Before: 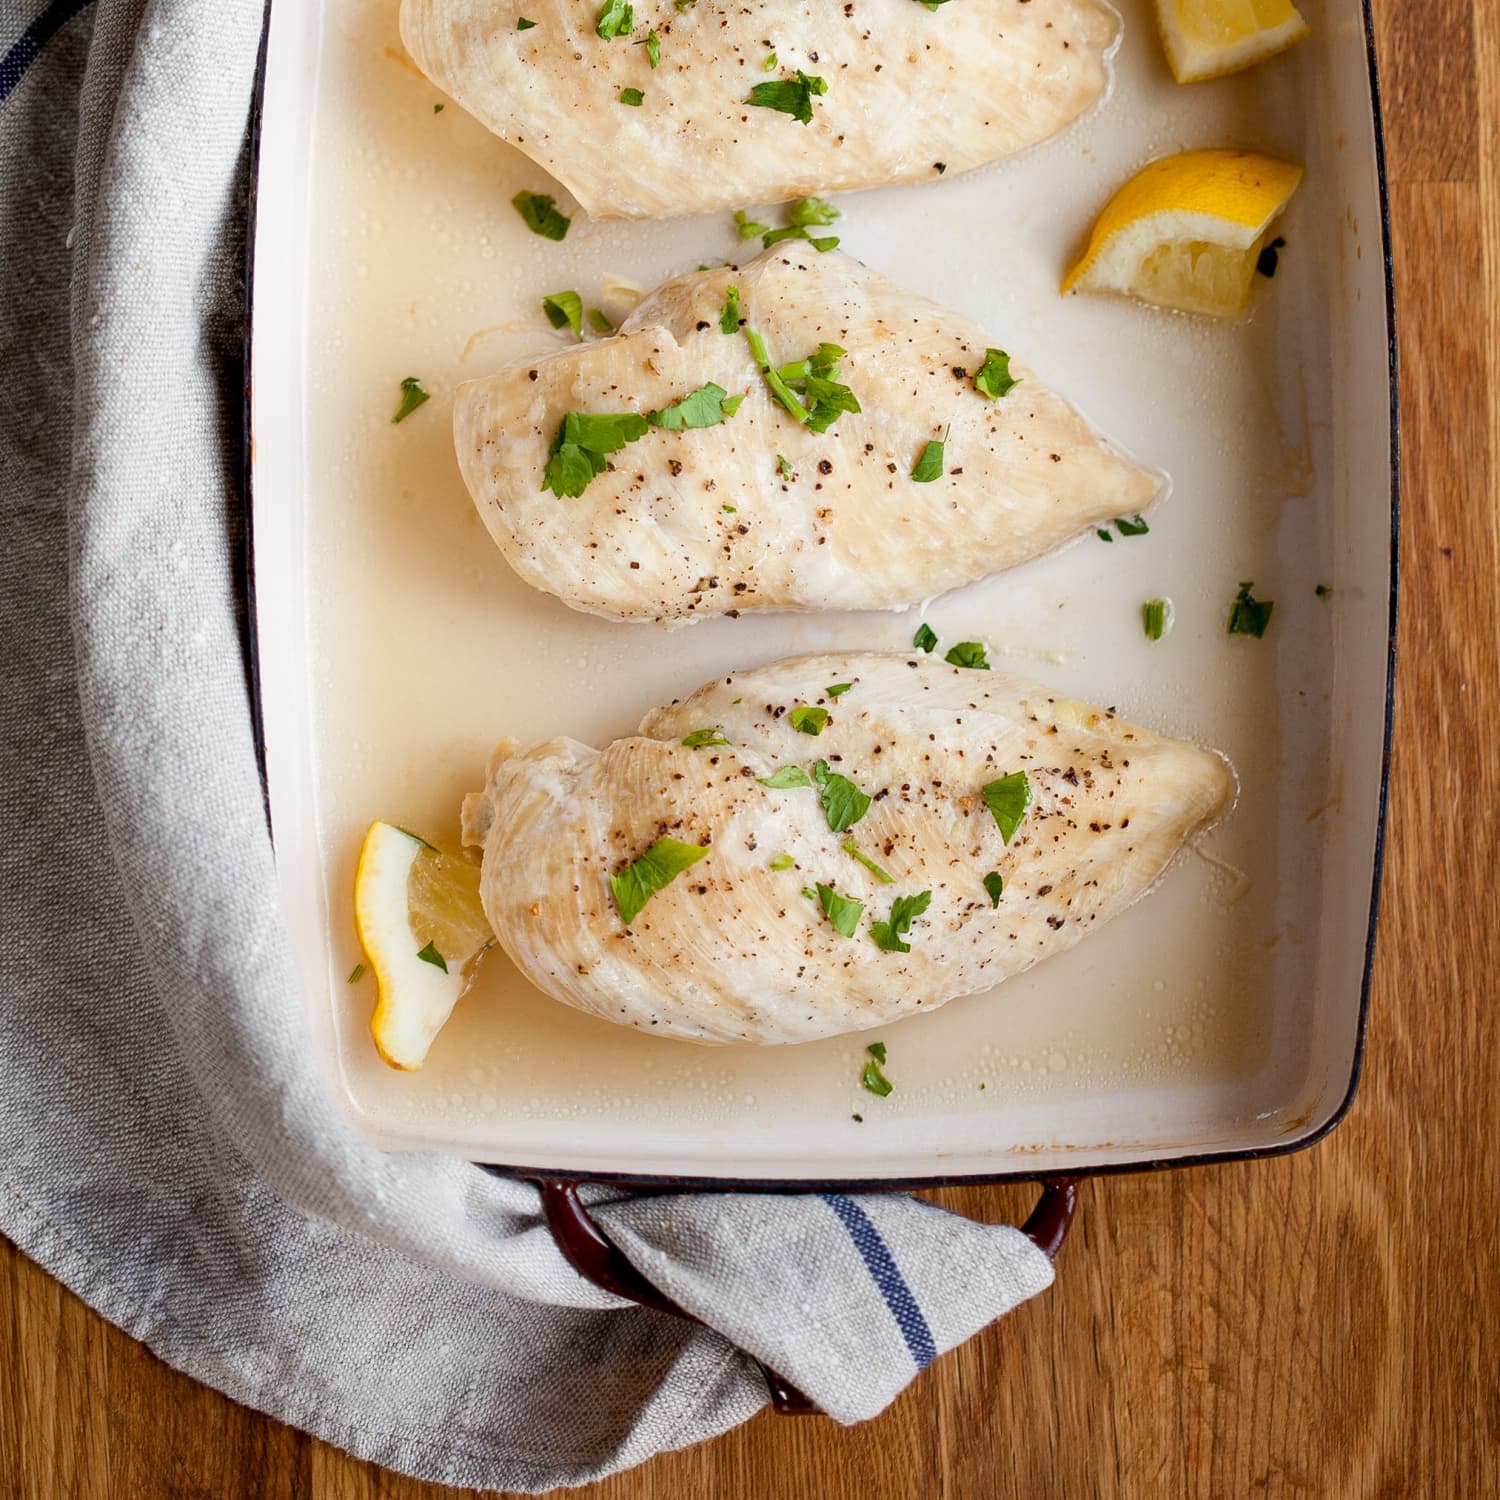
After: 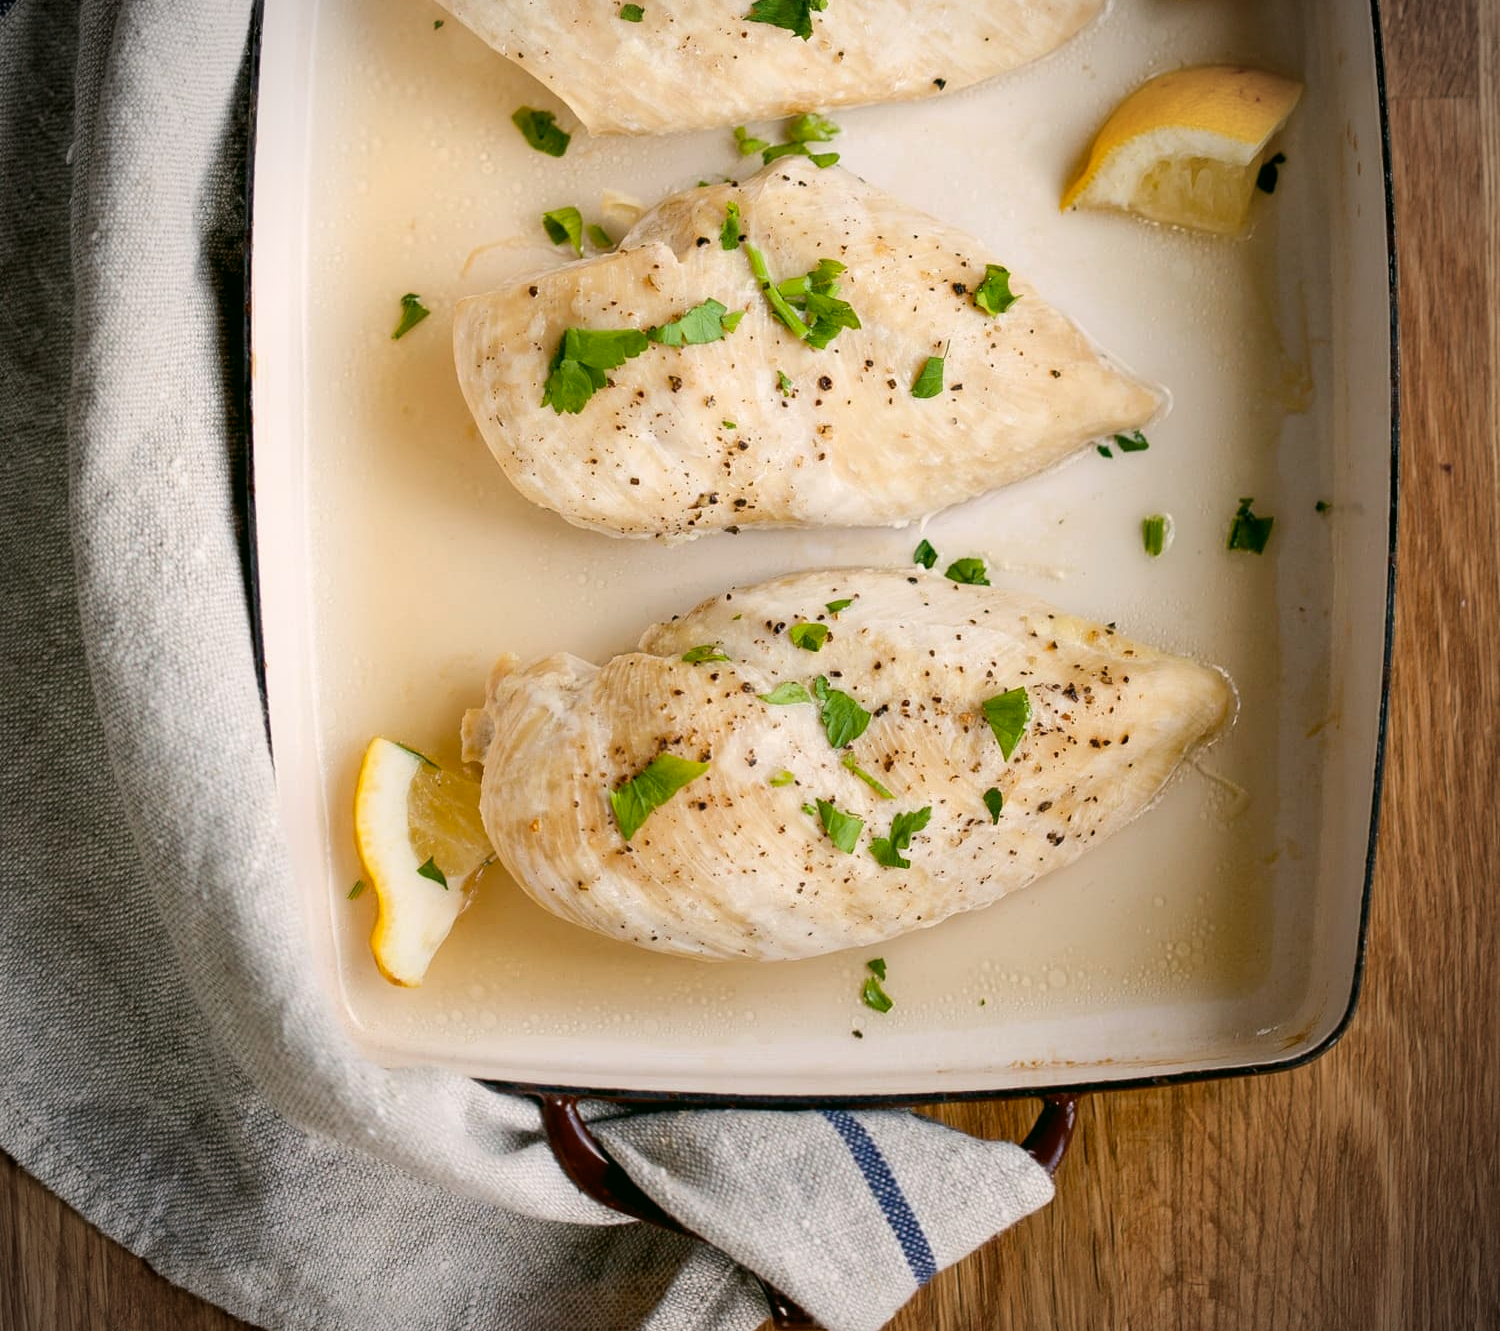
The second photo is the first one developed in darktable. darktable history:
color correction: highlights a* 4.02, highlights b* 4.98, shadows a* -7.55, shadows b* 4.98
vignetting: on, module defaults
crop and rotate: top 5.609%, bottom 5.609%
